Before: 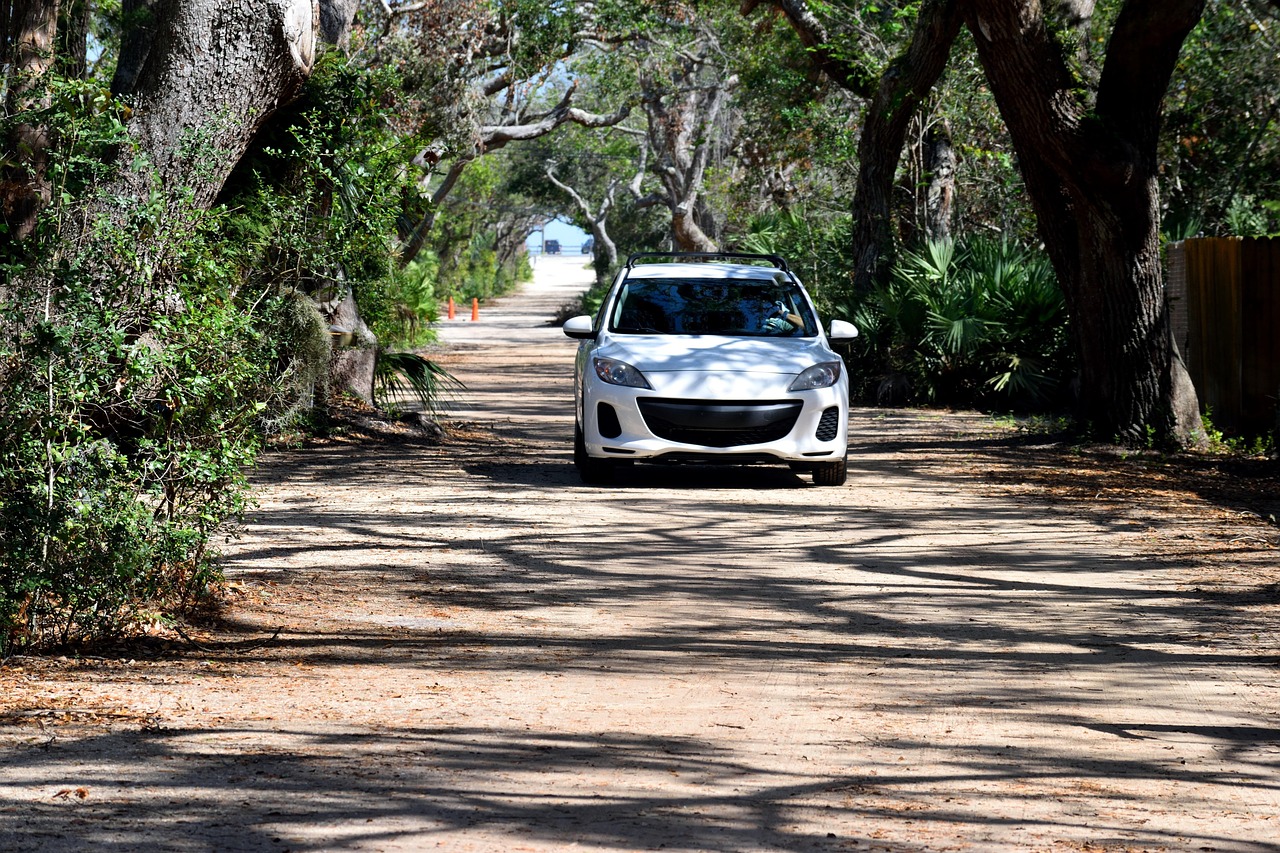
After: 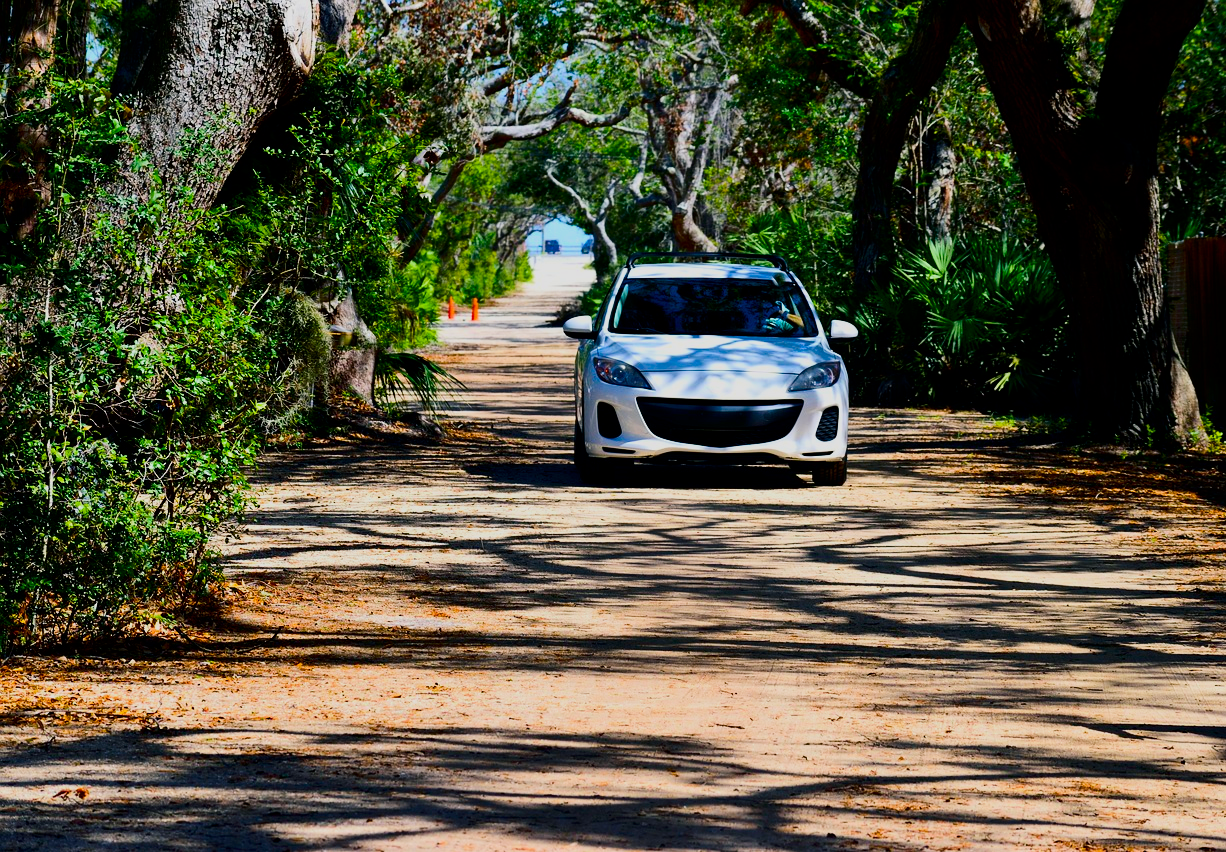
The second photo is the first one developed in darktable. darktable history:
crop: right 4.148%, bottom 0.028%
filmic rgb: black relative exposure -16 EV, white relative exposure 4.92 EV, hardness 6.2
contrast brightness saturation: contrast 0.211, brightness -0.102, saturation 0.209
color balance rgb: shadows lift › chroma 2.028%, shadows lift › hue 215.29°, perceptual saturation grading › global saturation 39.133%, global vibrance 40.817%
